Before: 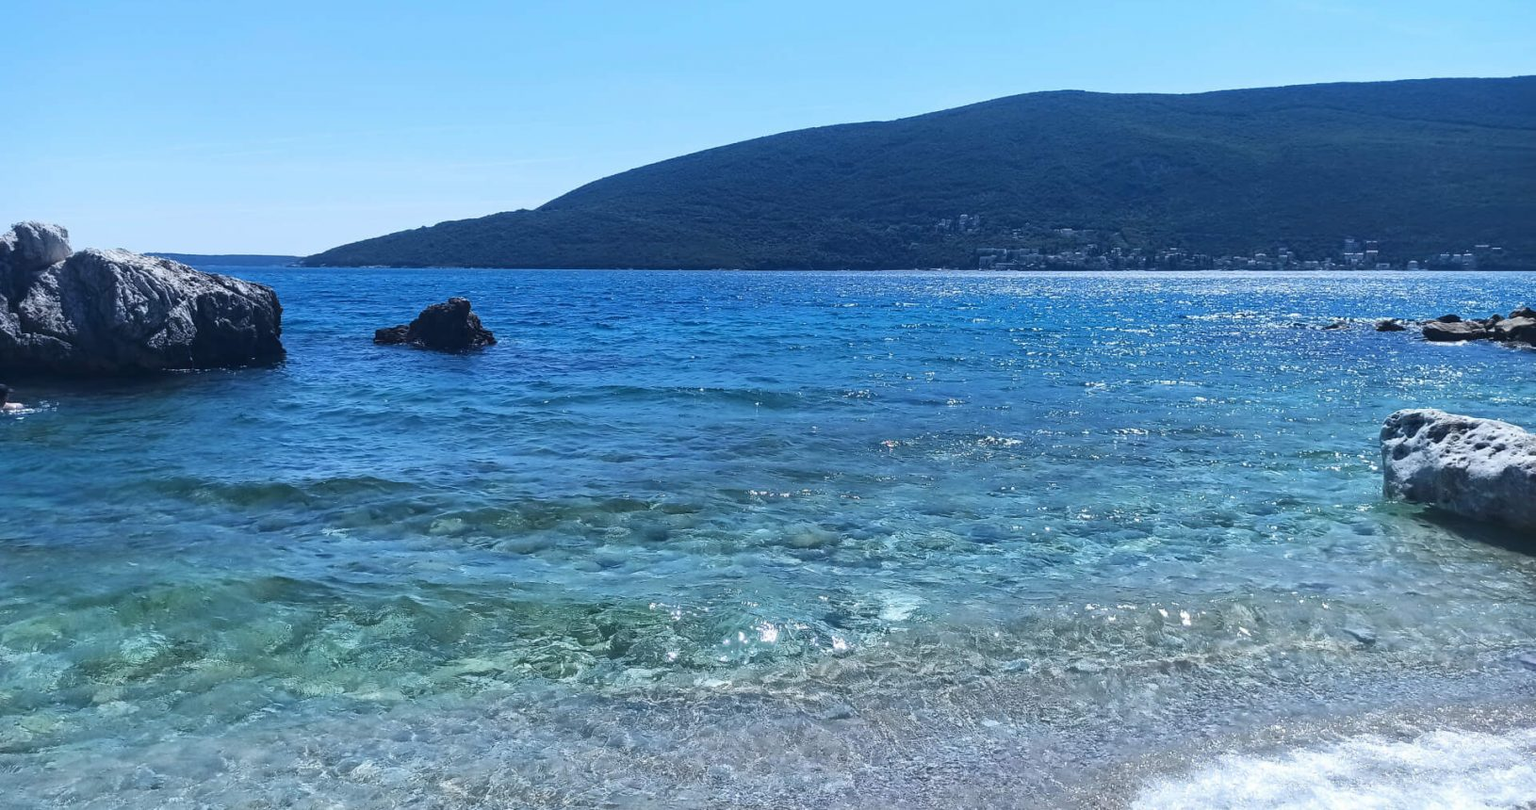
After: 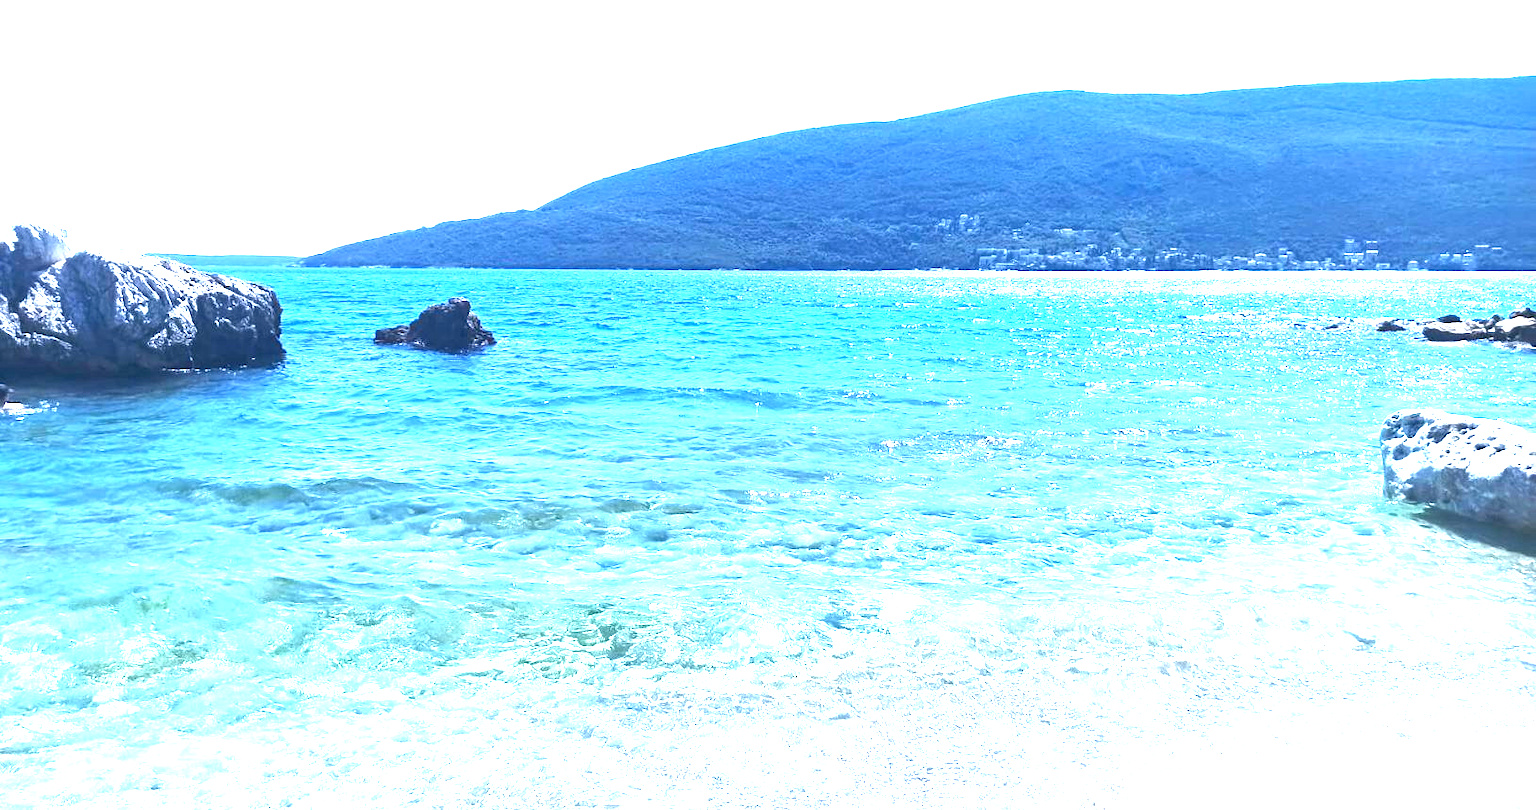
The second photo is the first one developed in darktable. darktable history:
exposure: black level correction 0.001, exposure 2.535 EV, compensate highlight preservation false
